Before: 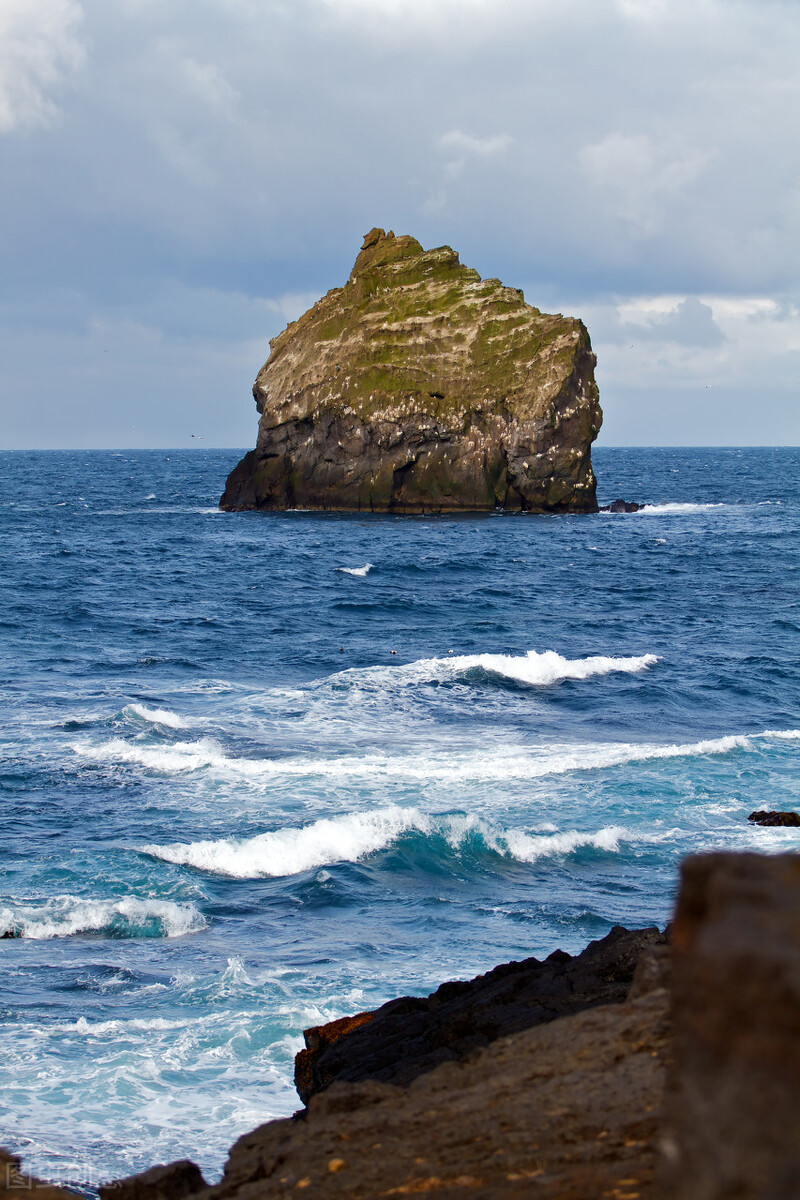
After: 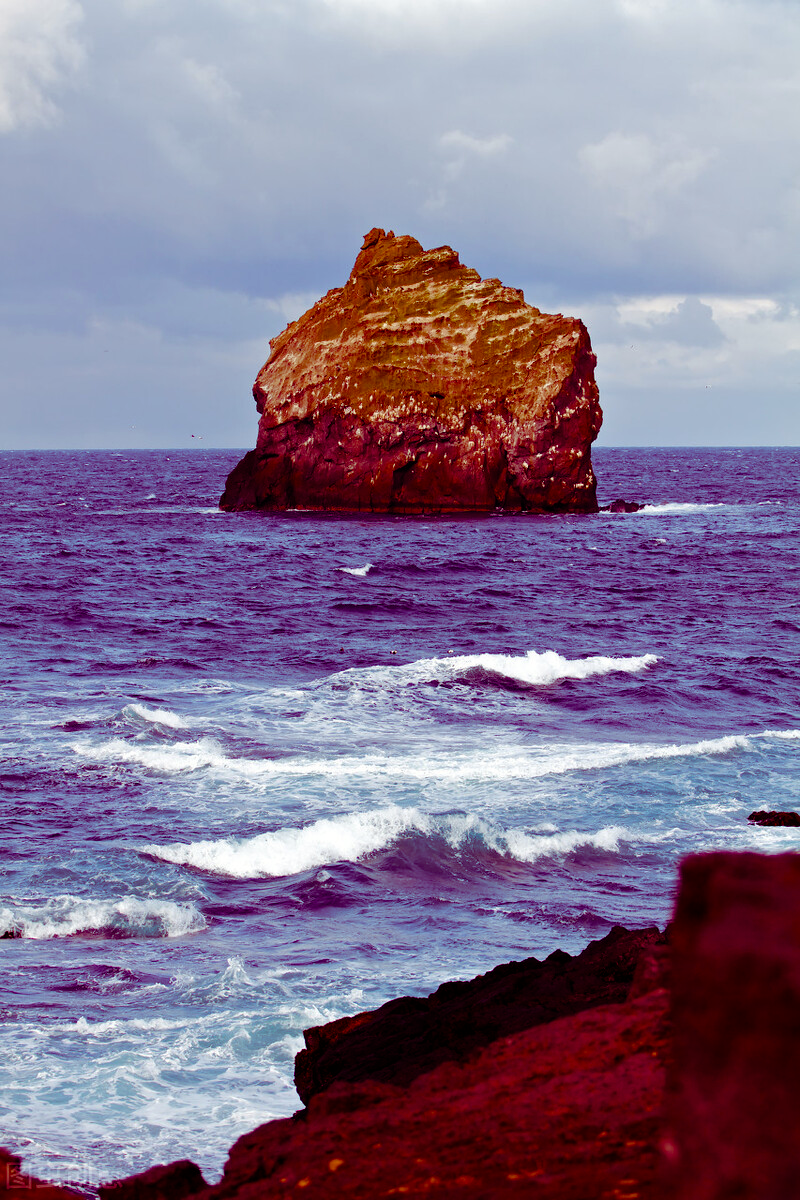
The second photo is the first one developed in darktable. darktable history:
color balance rgb: shadows lift › luminance -18.544%, shadows lift › chroma 35.35%, power › chroma 0.234%, power › hue 61.46°, perceptual saturation grading › global saturation 20%, perceptual saturation grading › highlights -25.492%, perceptual saturation grading › shadows 49.533%, global vibrance 14.412%
